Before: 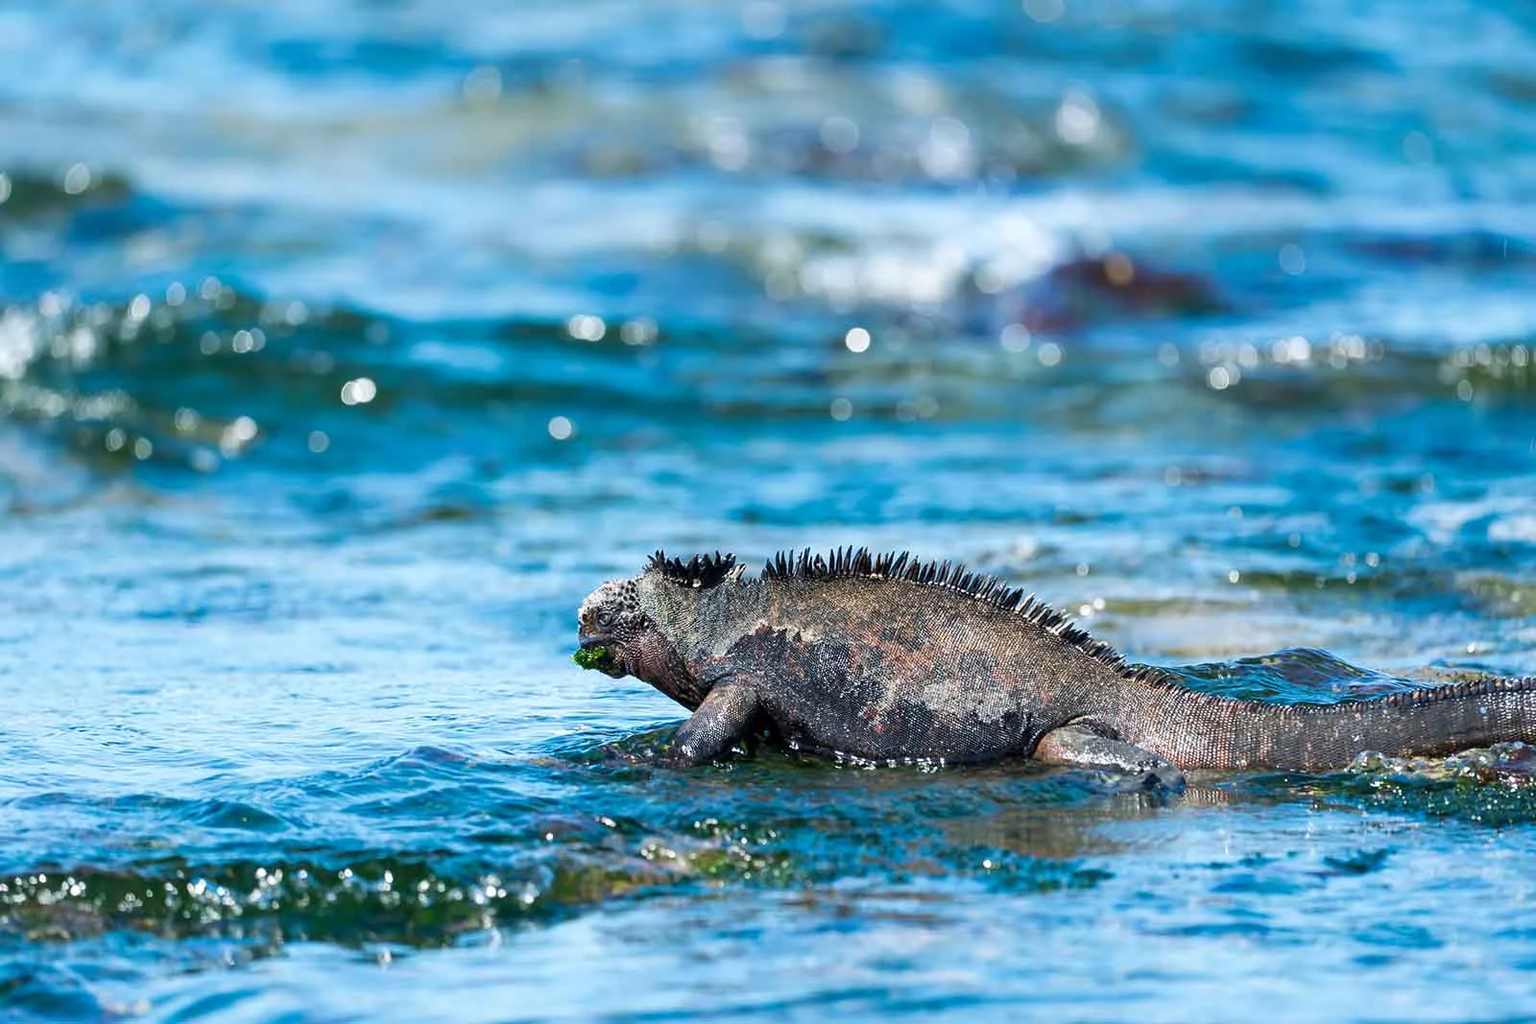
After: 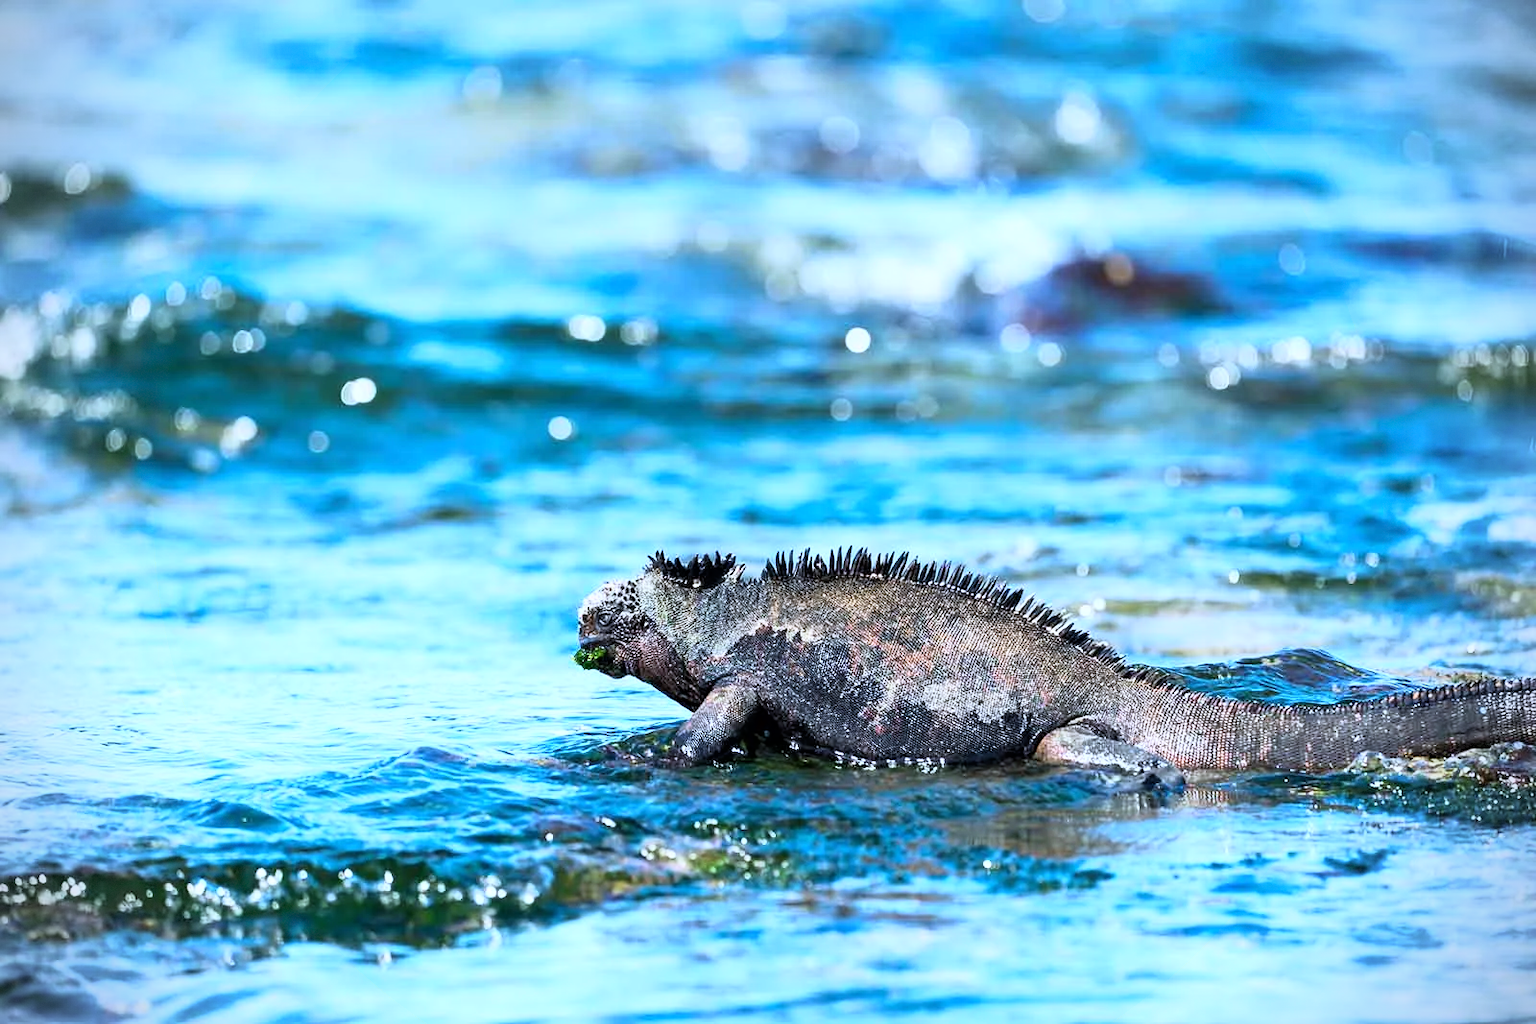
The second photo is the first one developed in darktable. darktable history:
vignetting: dithering 8-bit output, unbound false
base curve: curves: ch0 [(0, 0) (0.005, 0.002) (0.193, 0.295) (0.399, 0.664) (0.75, 0.928) (1, 1)]
white balance: red 0.954, blue 1.079
